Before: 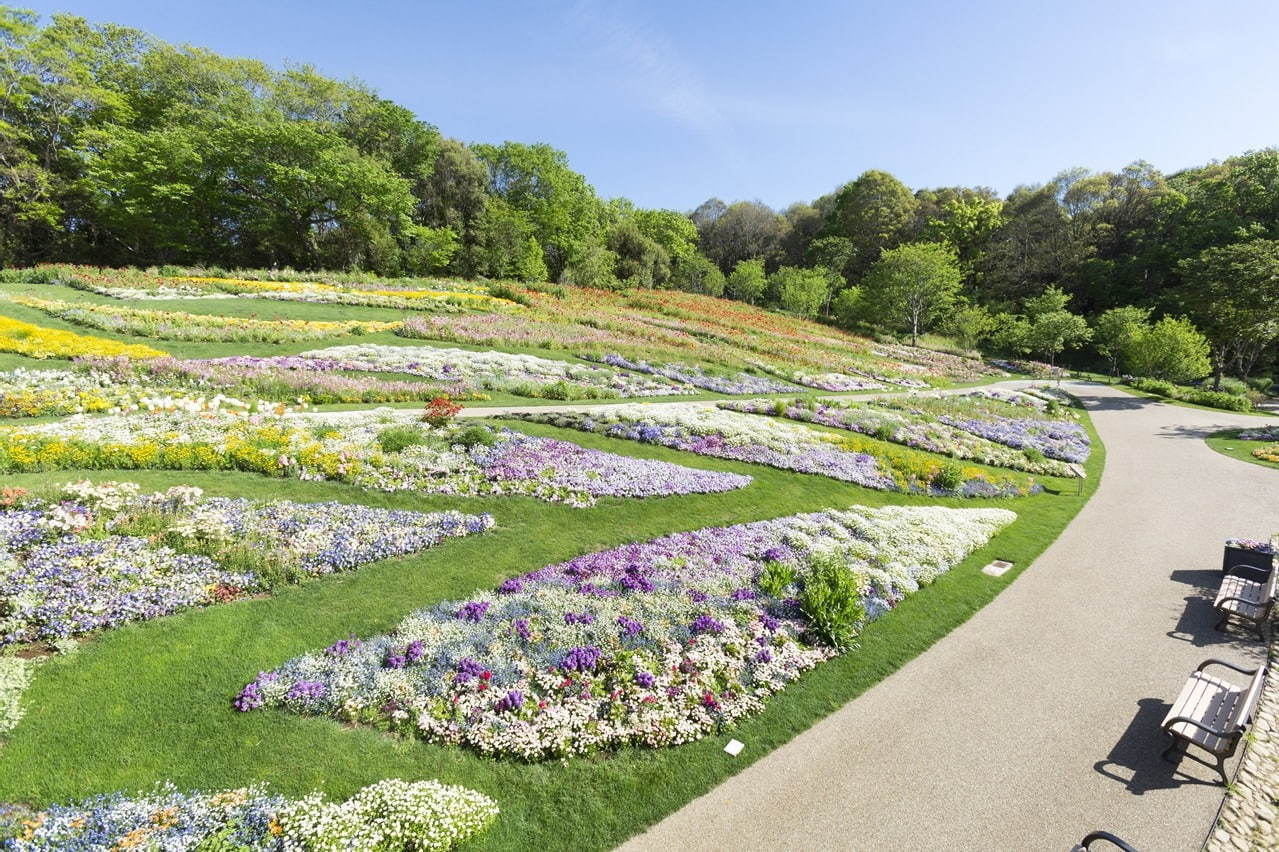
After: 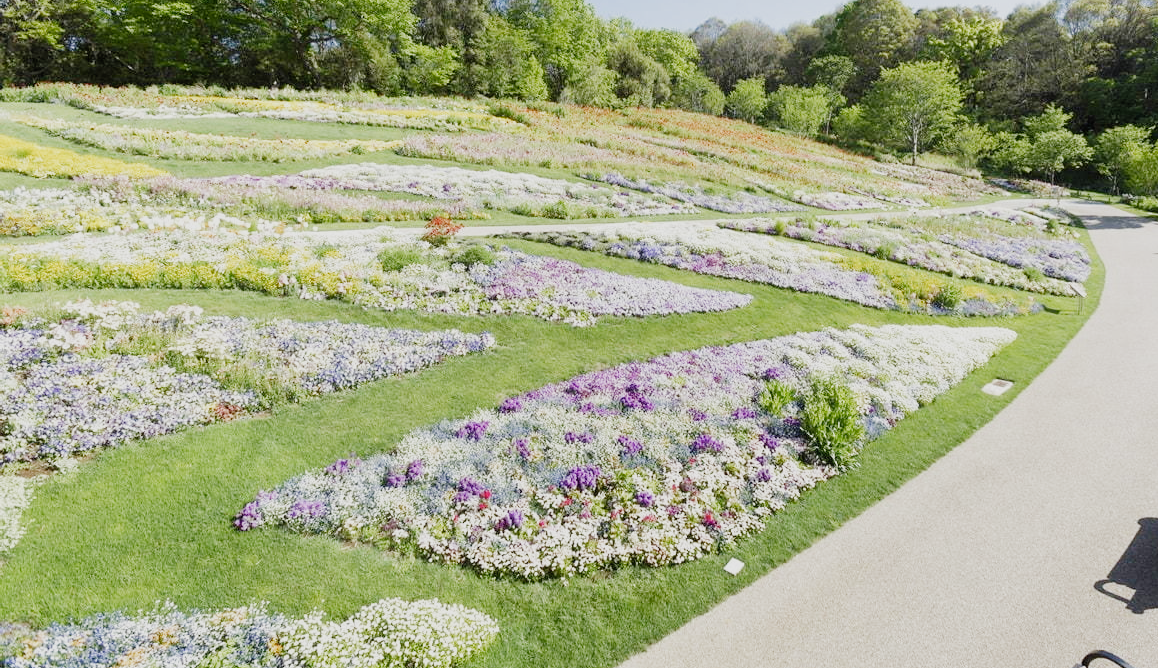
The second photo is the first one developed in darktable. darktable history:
crop: top 21.254%, right 9.449%, bottom 0.262%
contrast equalizer: y [[0.6 ×6], [0.55 ×6], [0 ×6], [0 ×6], [0 ×6]], mix -0.212
exposure: black level correction 0, exposure 0.693 EV, compensate highlight preservation false
filmic rgb: black relative exposure -7.42 EV, white relative exposure 4.85 EV, hardness 3.4, add noise in highlights 0, preserve chrominance no, color science v3 (2019), use custom middle-gray values true, contrast in highlights soft
